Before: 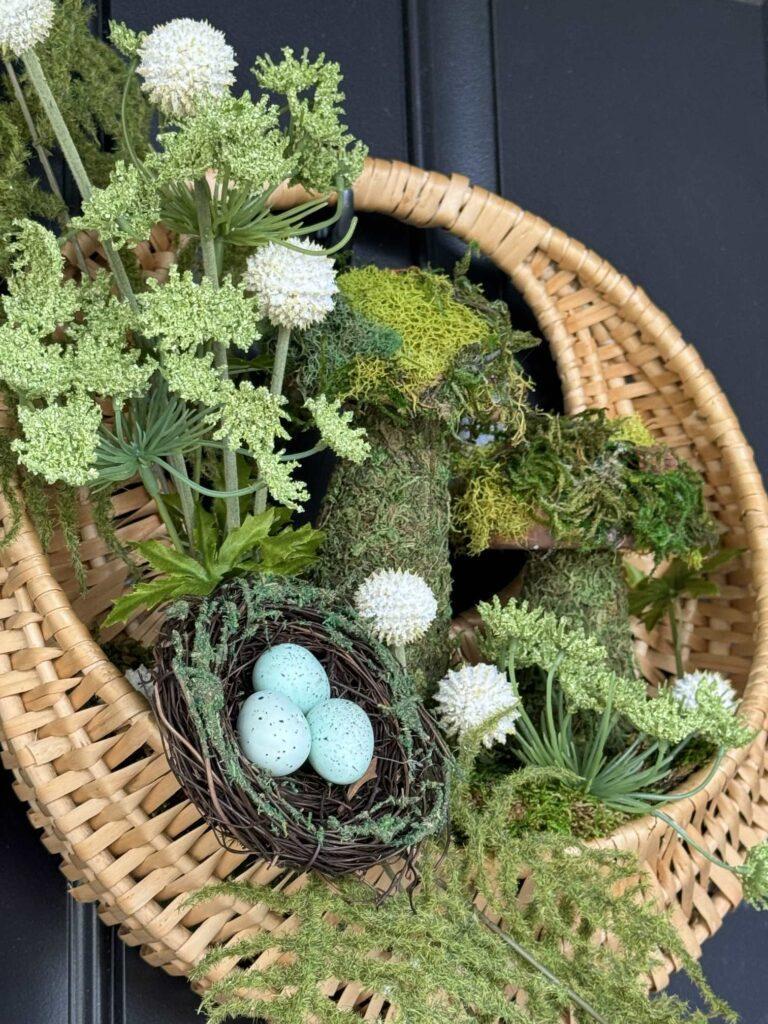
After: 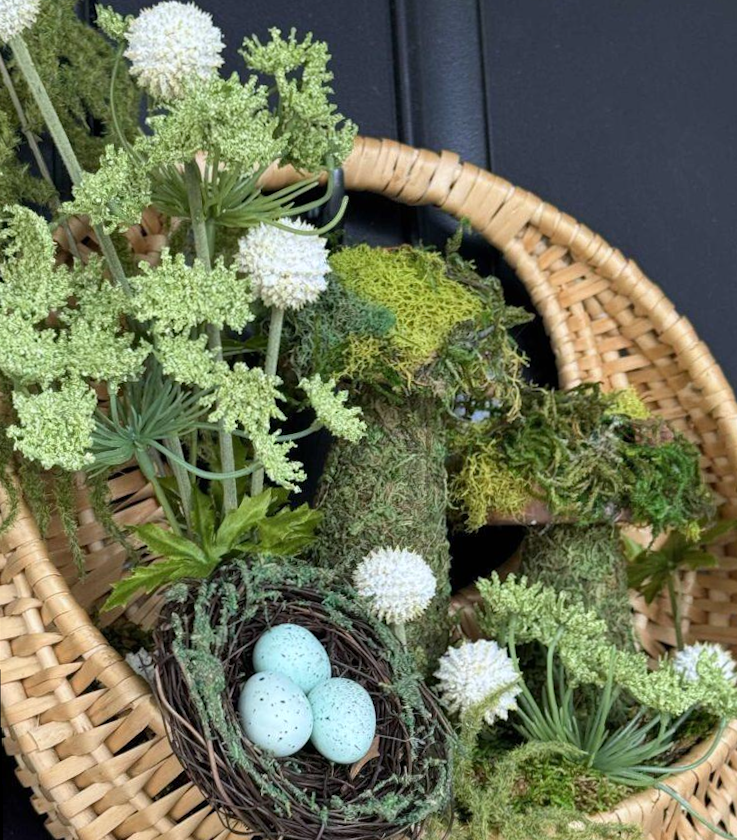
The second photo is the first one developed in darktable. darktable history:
rotate and perspective: rotation -1°, crop left 0.011, crop right 0.989, crop top 0.025, crop bottom 0.975
white balance: red 0.988, blue 1.017
crop and rotate: angle 0.2°, left 0.275%, right 3.127%, bottom 14.18%
